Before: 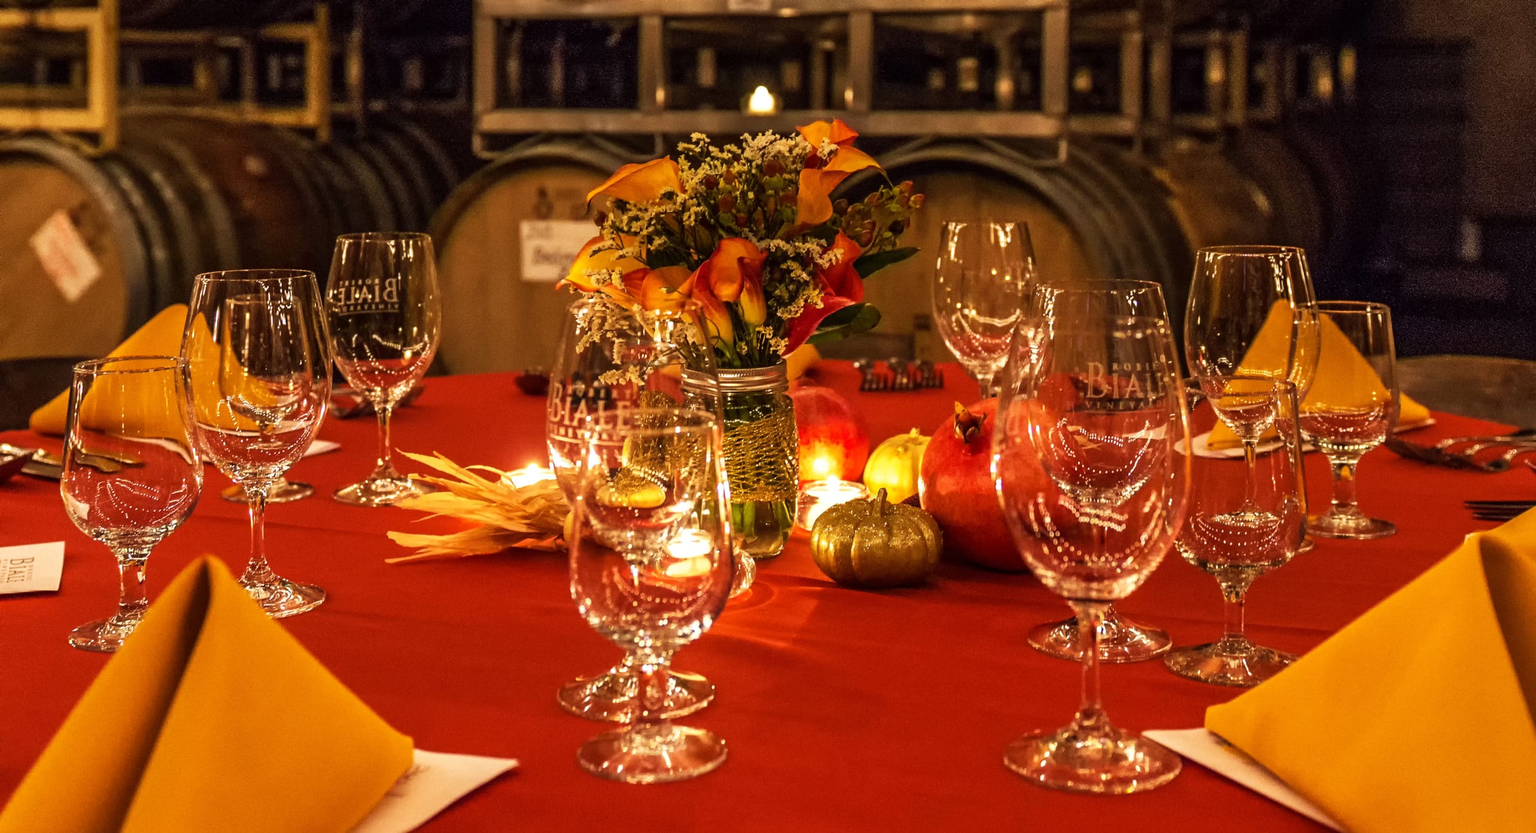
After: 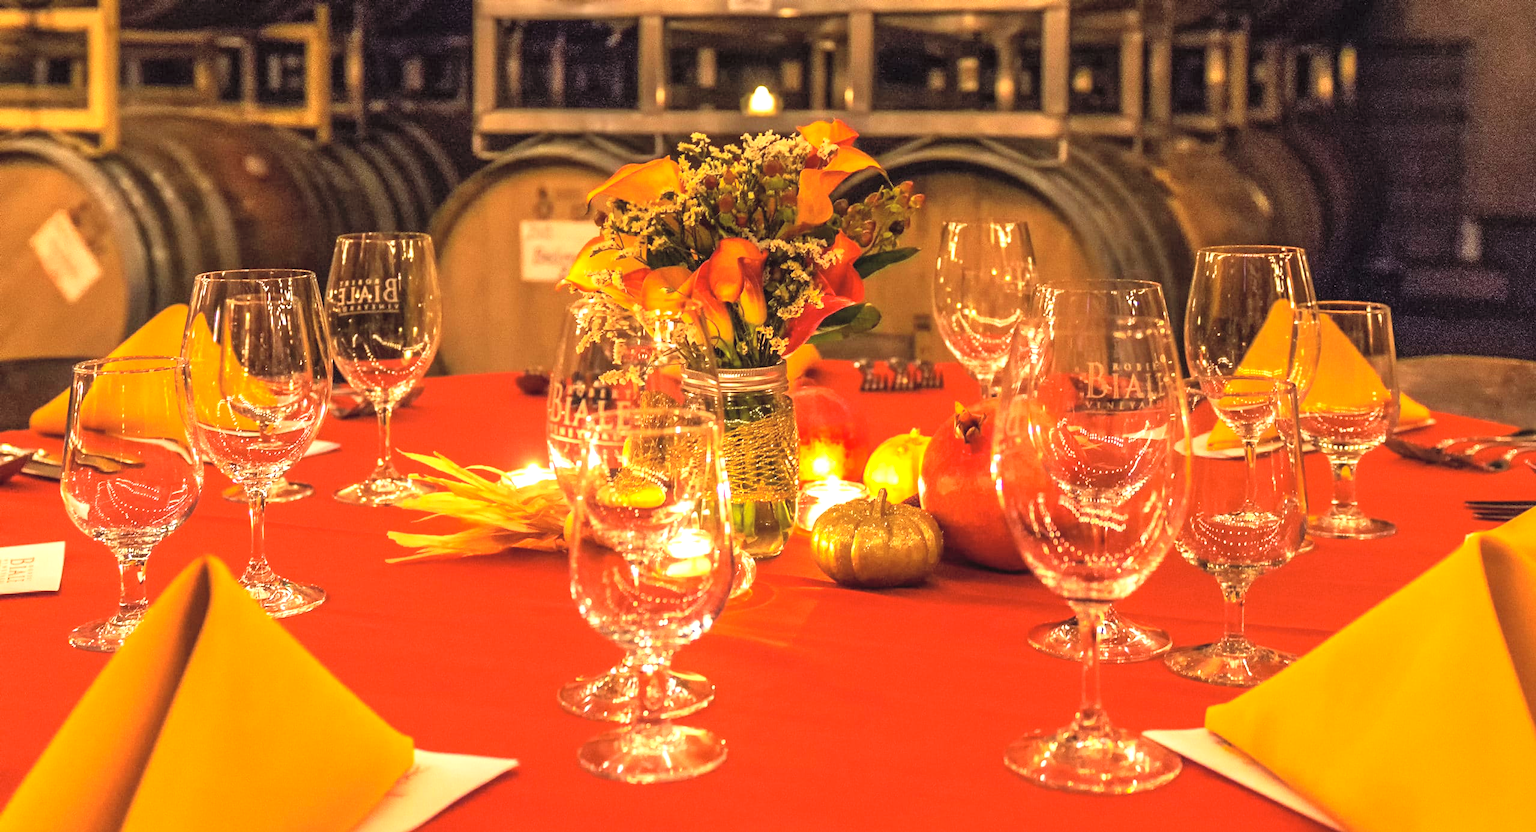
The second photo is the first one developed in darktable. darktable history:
exposure: exposure 0.6 EV, compensate highlight preservation false
contrast brightness saturation: contrast 0.1, brightness 0.3, saturation 0.14
